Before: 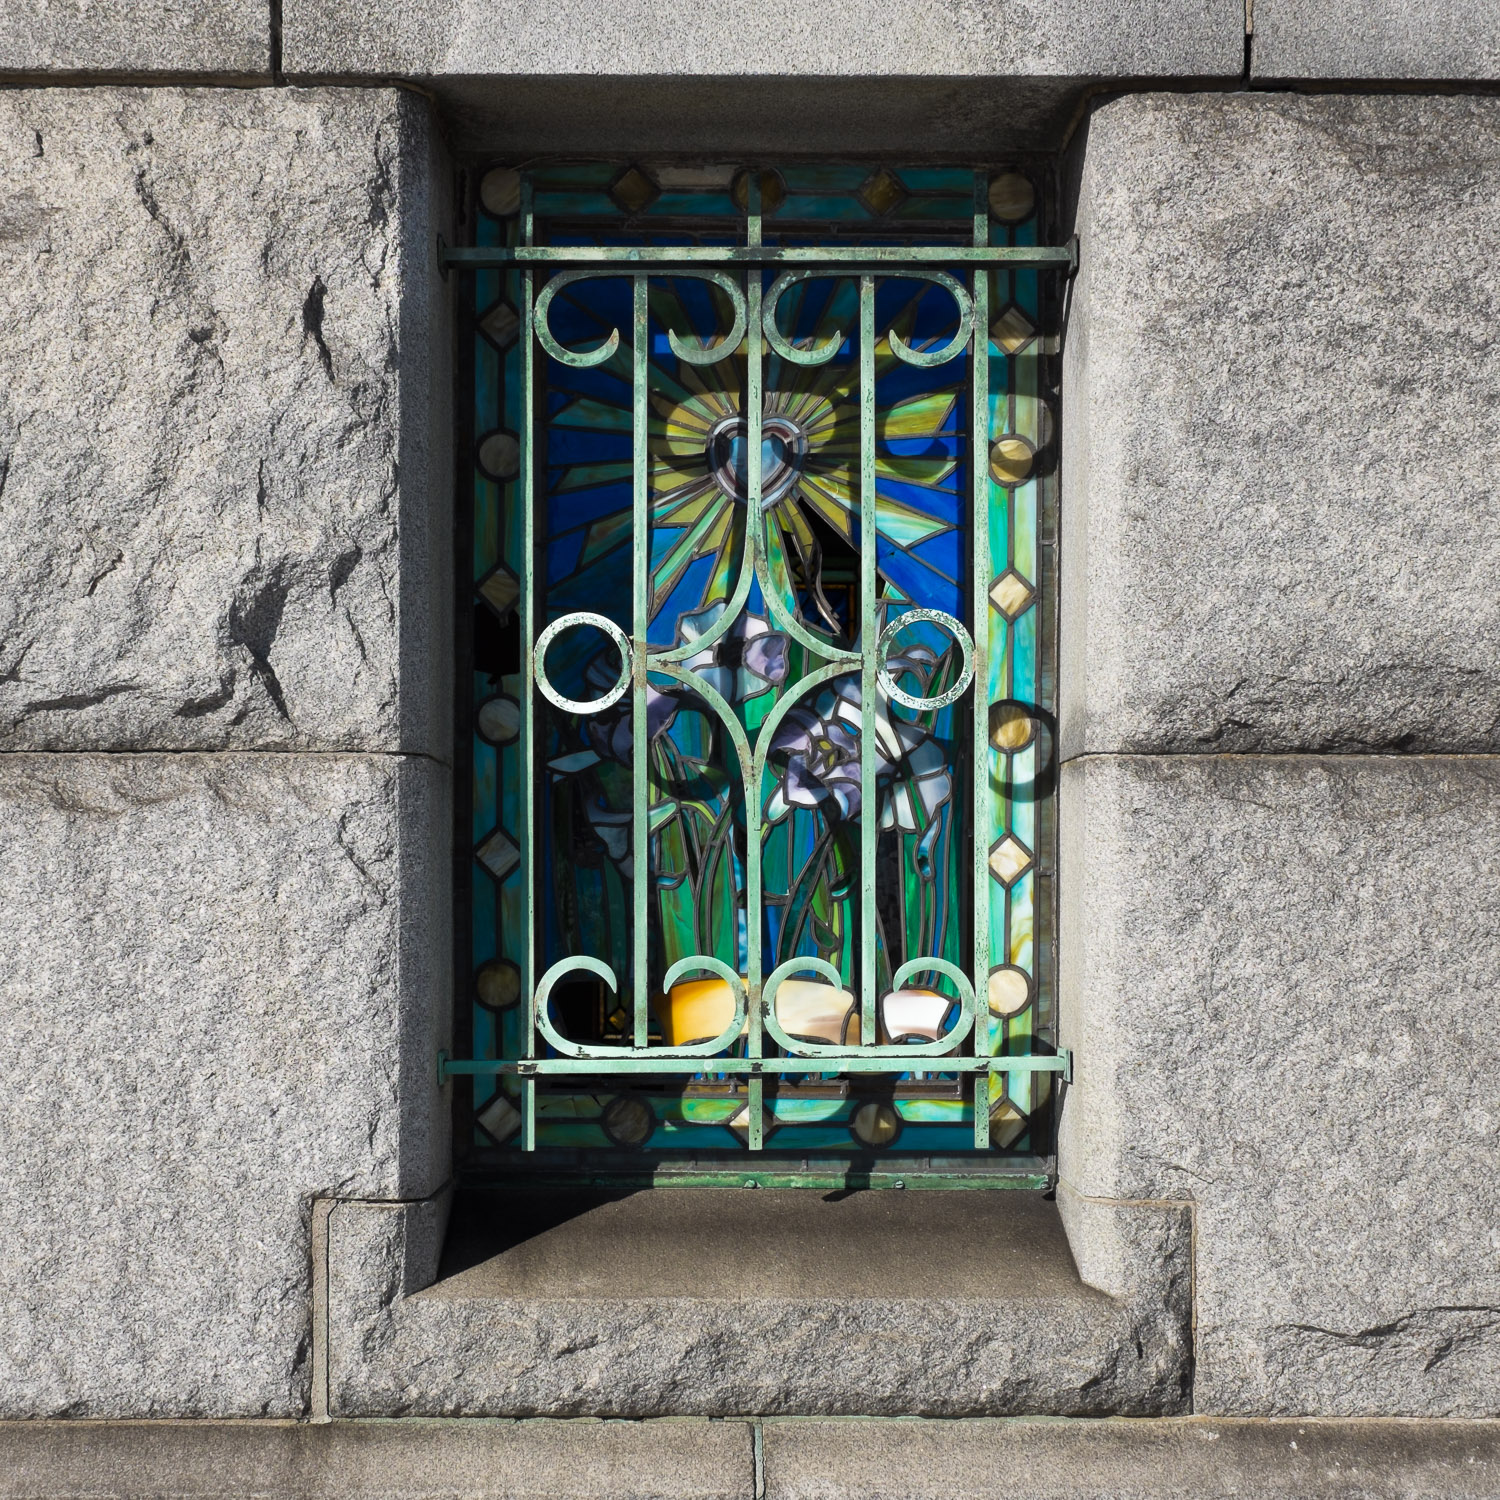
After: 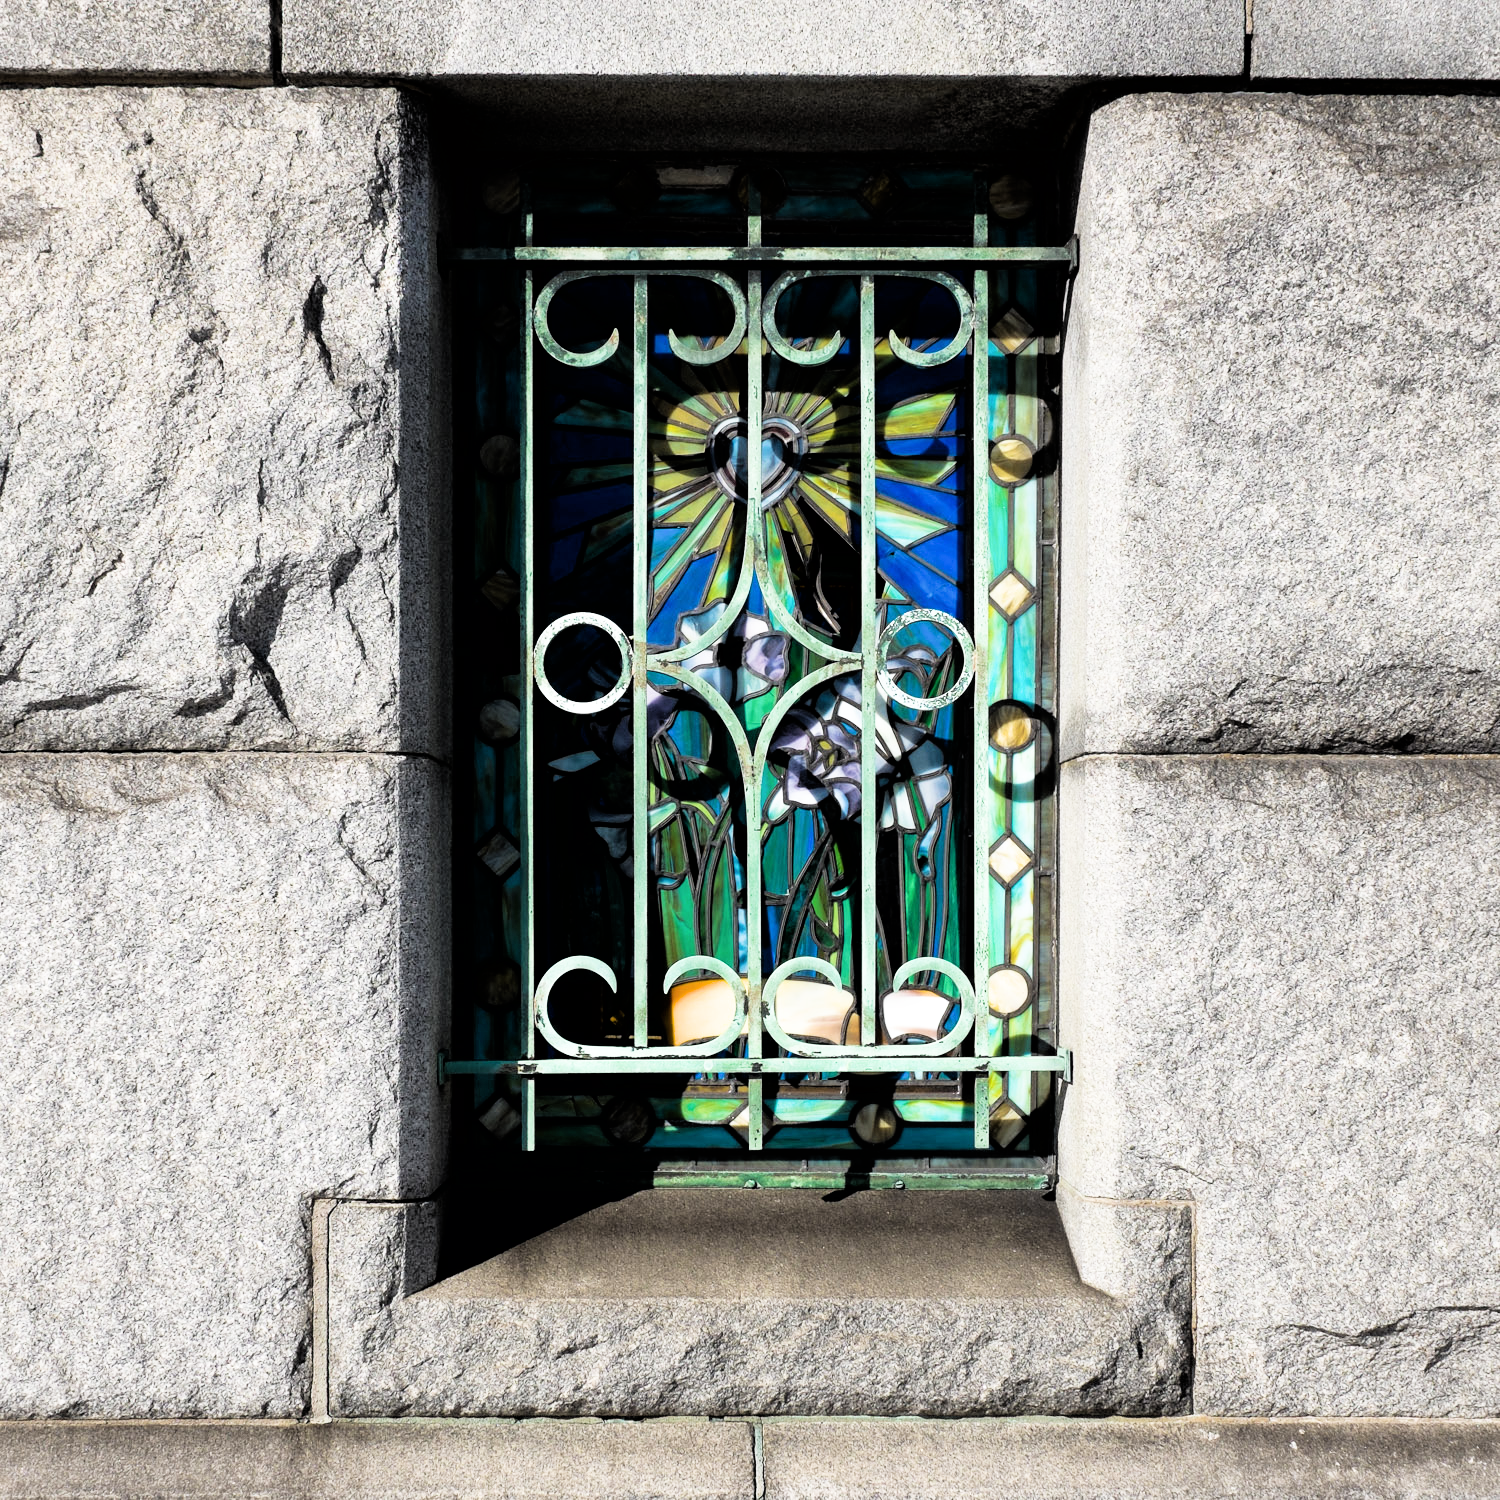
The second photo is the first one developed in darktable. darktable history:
tone equalizer: -8 EV -0.738 EV, -7 EV -0.674 EV, -6 EV -0.622 EV, -5 EV -0.375 EV, -3 EV 0.369 EV, -2 EV 0.6 EV, -1 EV 0.686 EV, +0 EV 0.734 EV
filmic rgb: black relative exposure -5.12 EV, white relative exposure 3.18 EV, hardness 3.47, contrast 1.194, highlights saturation mix -49.8%
